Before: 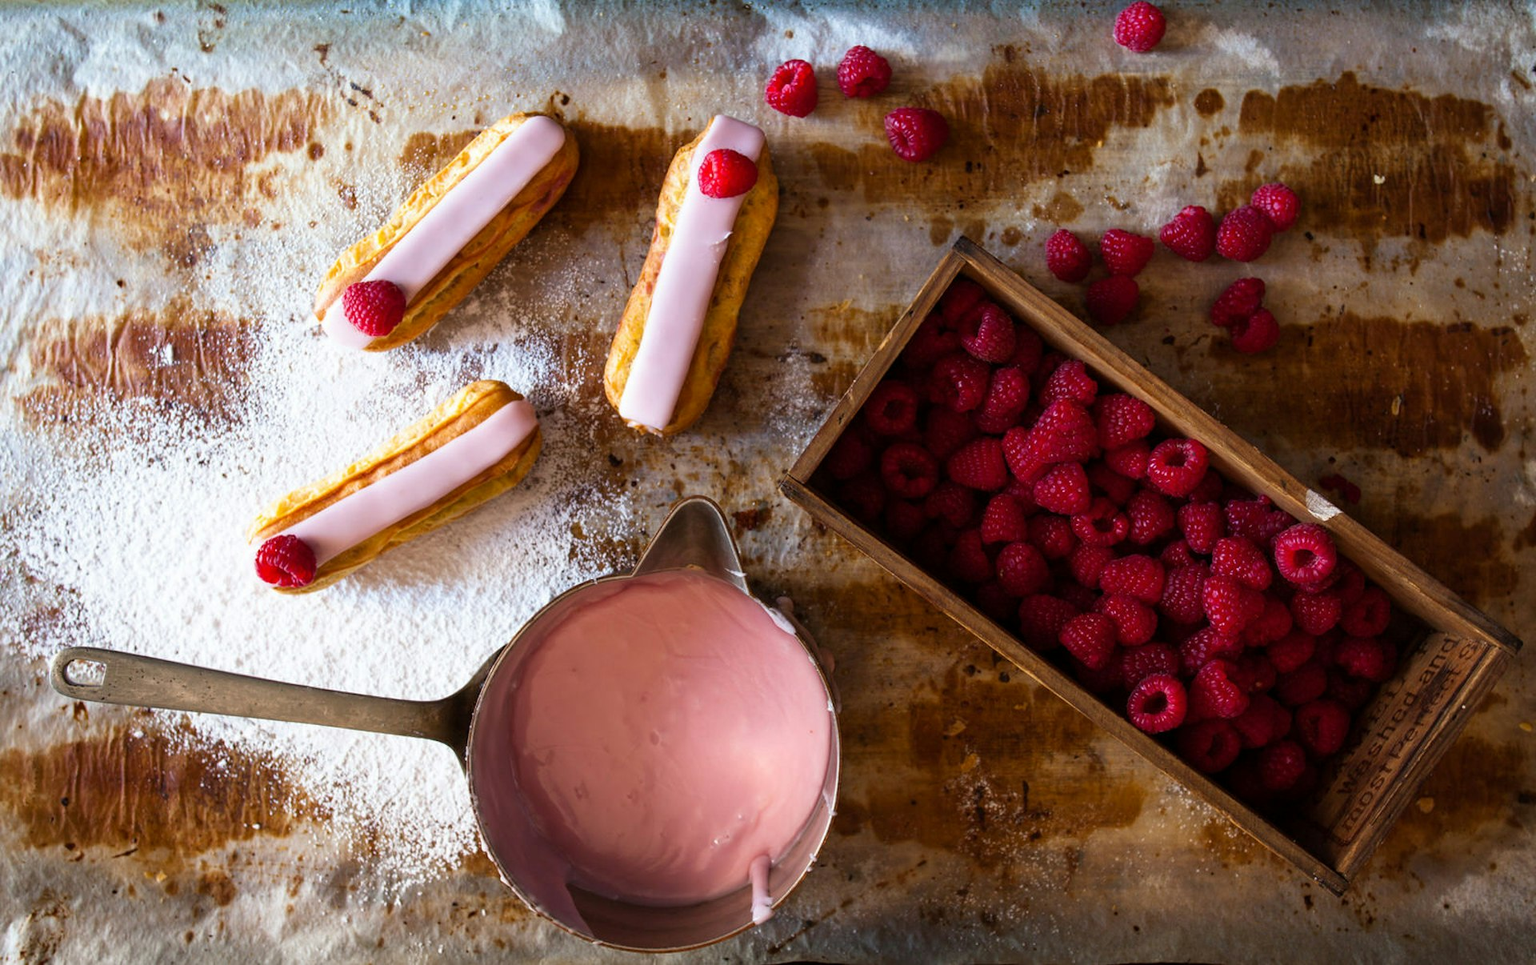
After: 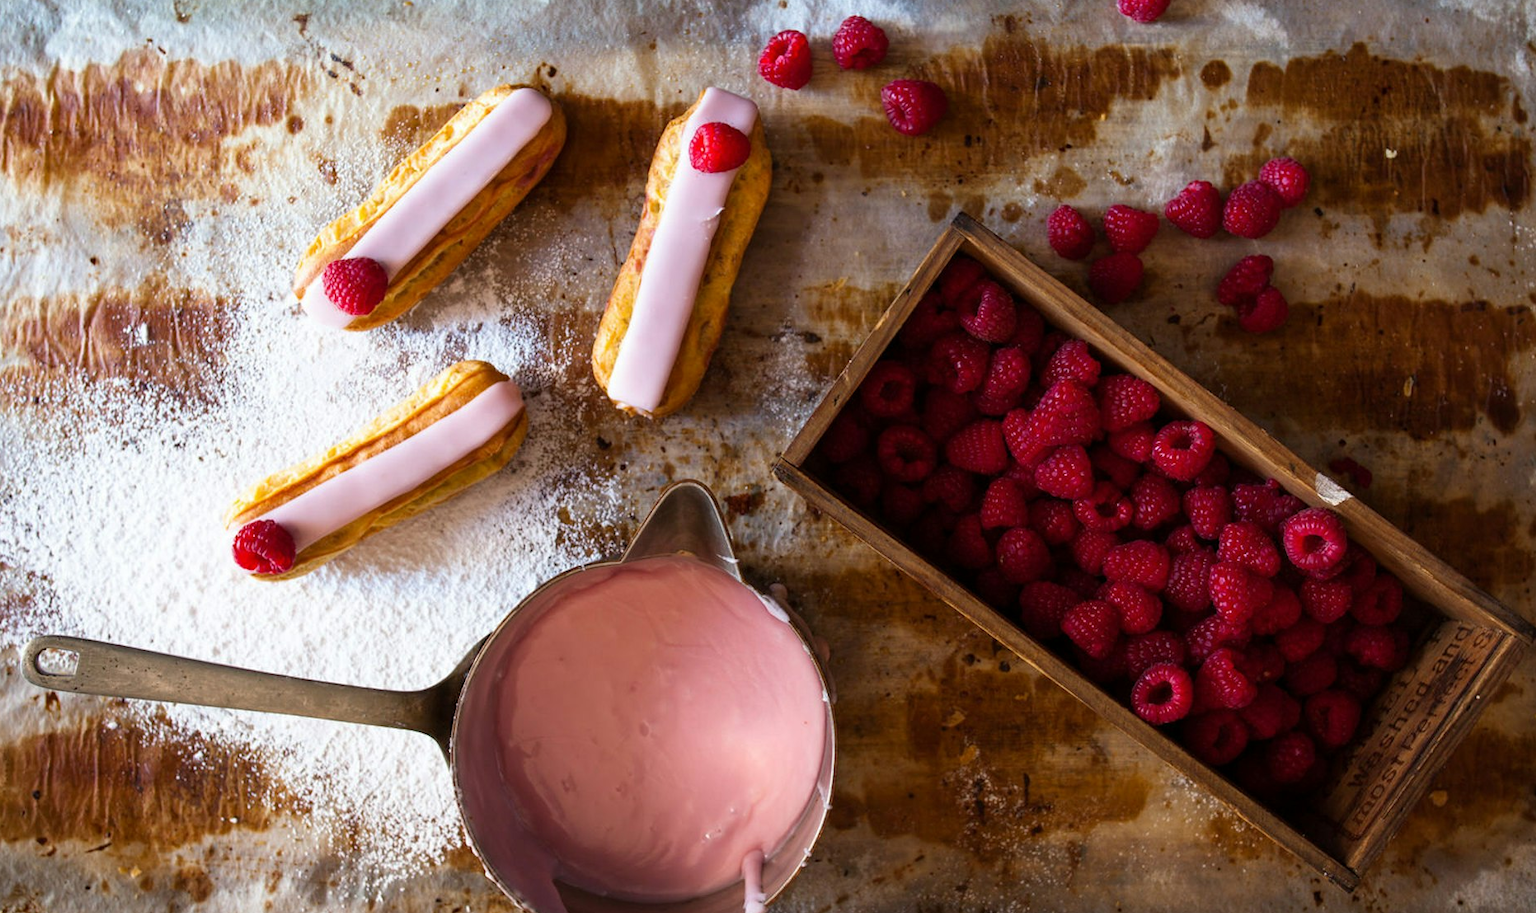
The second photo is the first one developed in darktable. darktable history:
crop: left 1.947%, top 3.153%, right 1.005%, bottom 4.899%
